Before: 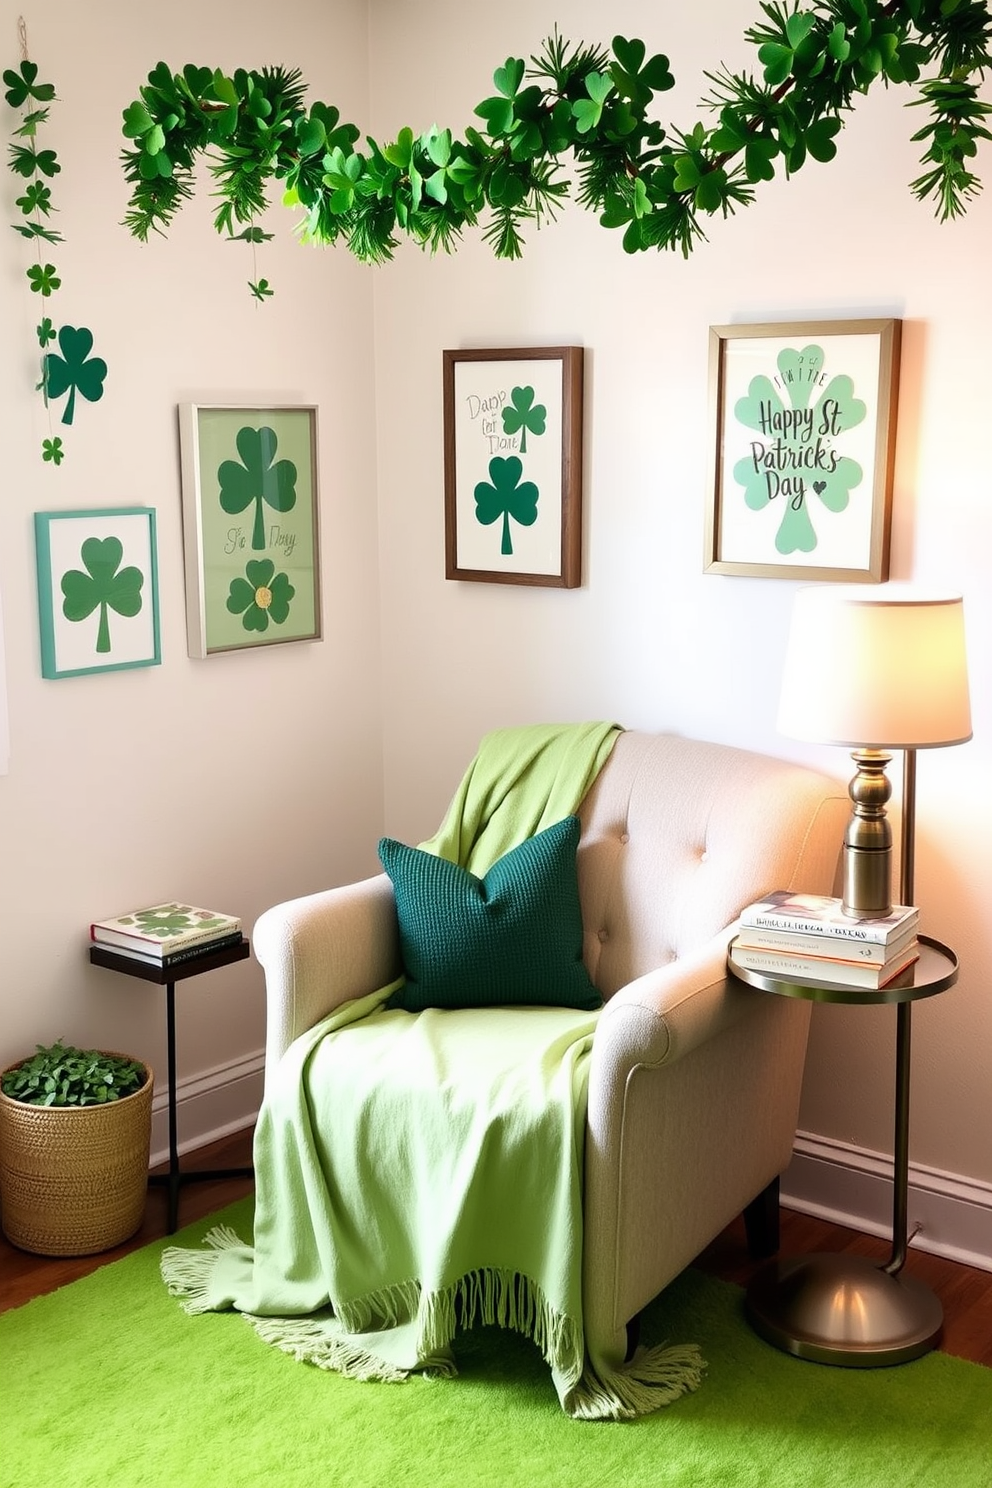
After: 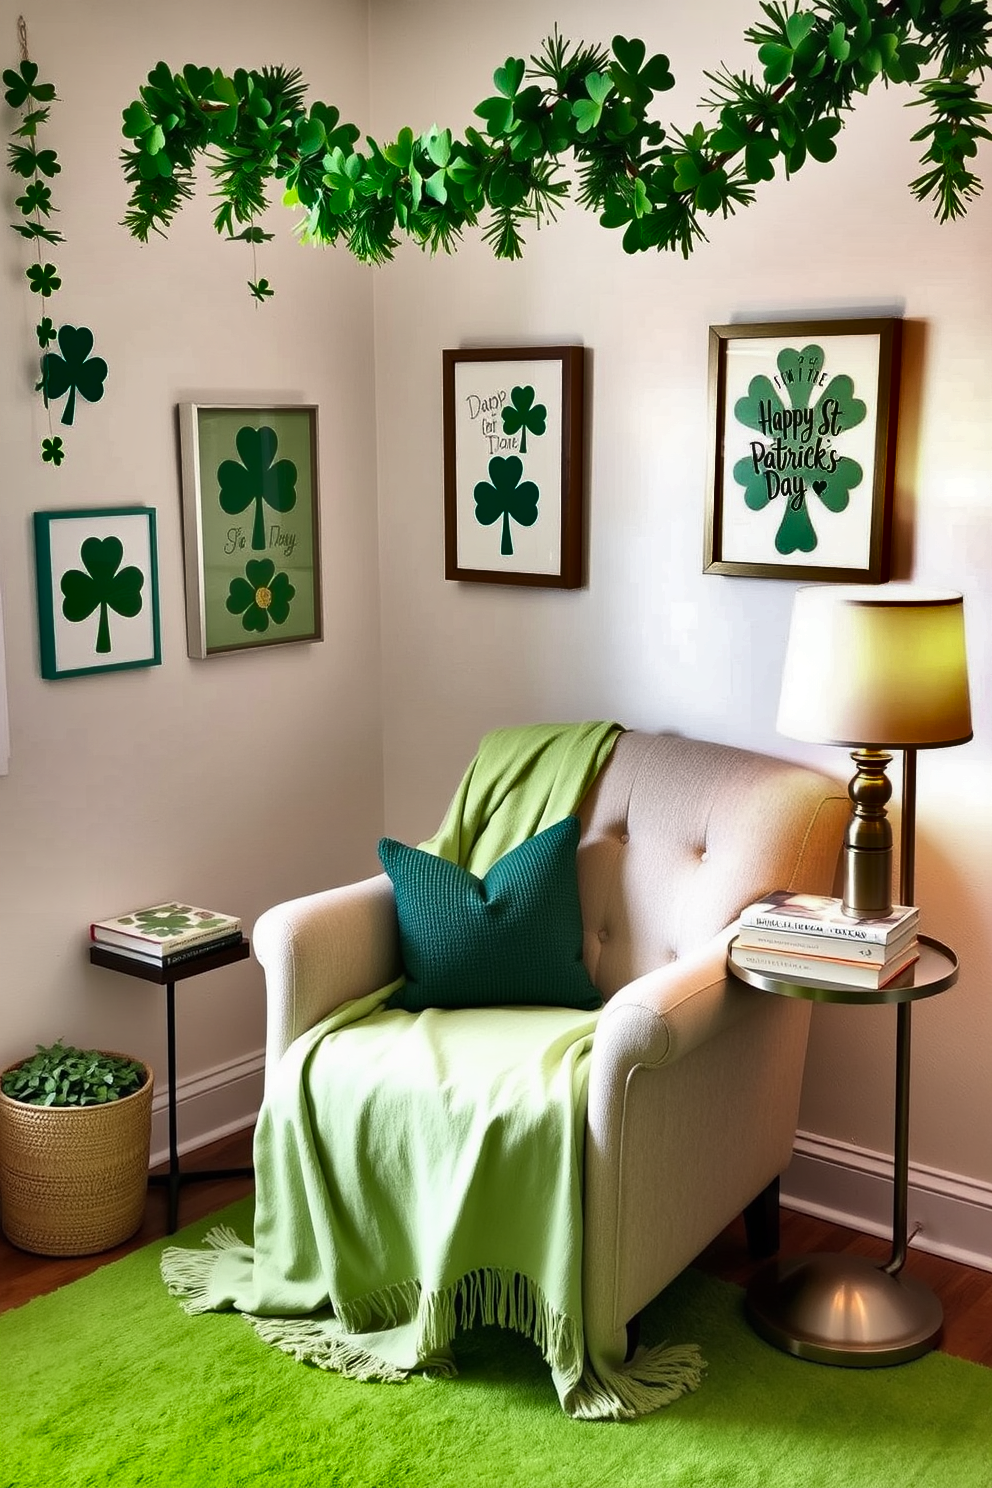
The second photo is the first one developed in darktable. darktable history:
shadows and highlights: shadows 20.93, highlights -81.95, soften with gaussian
